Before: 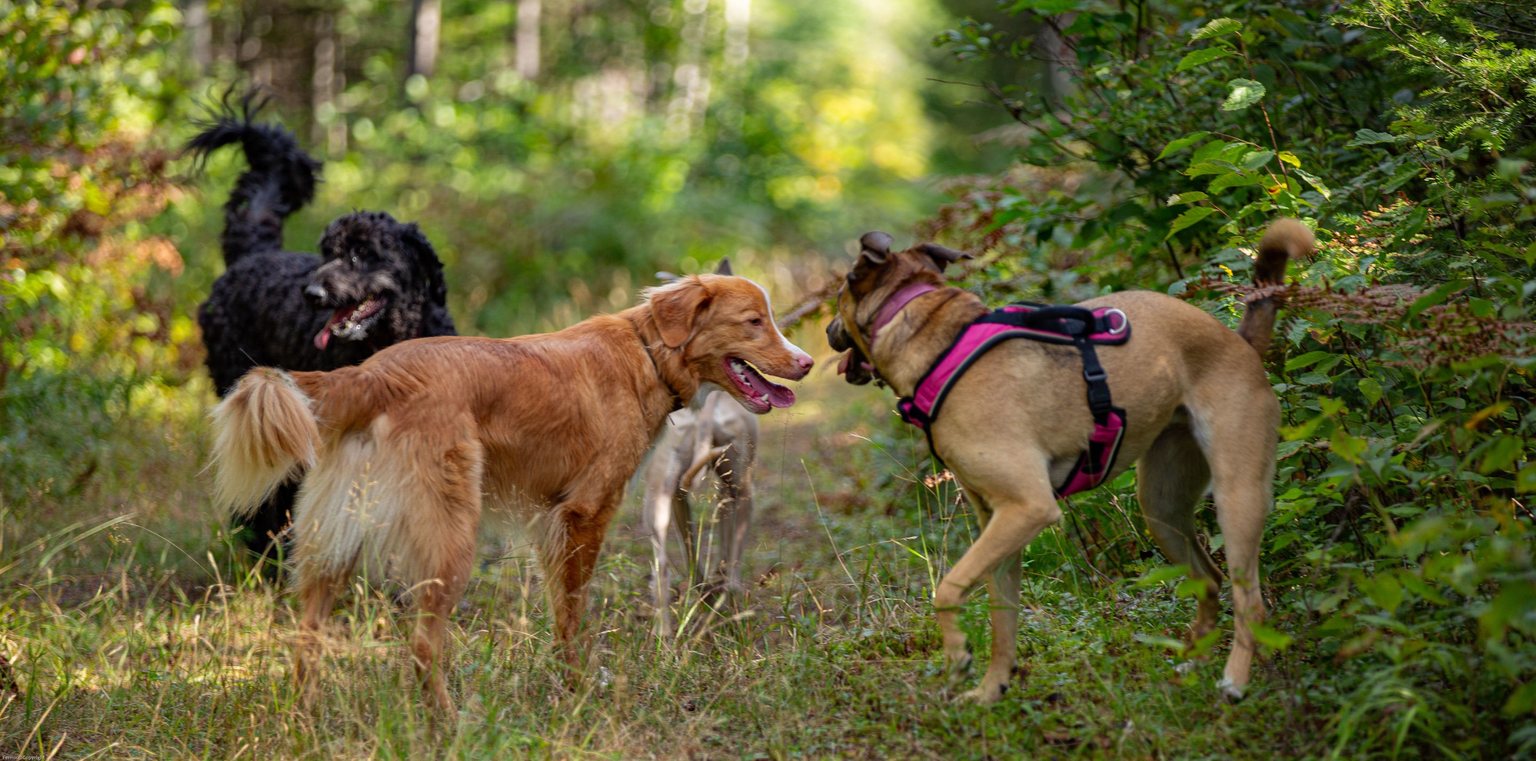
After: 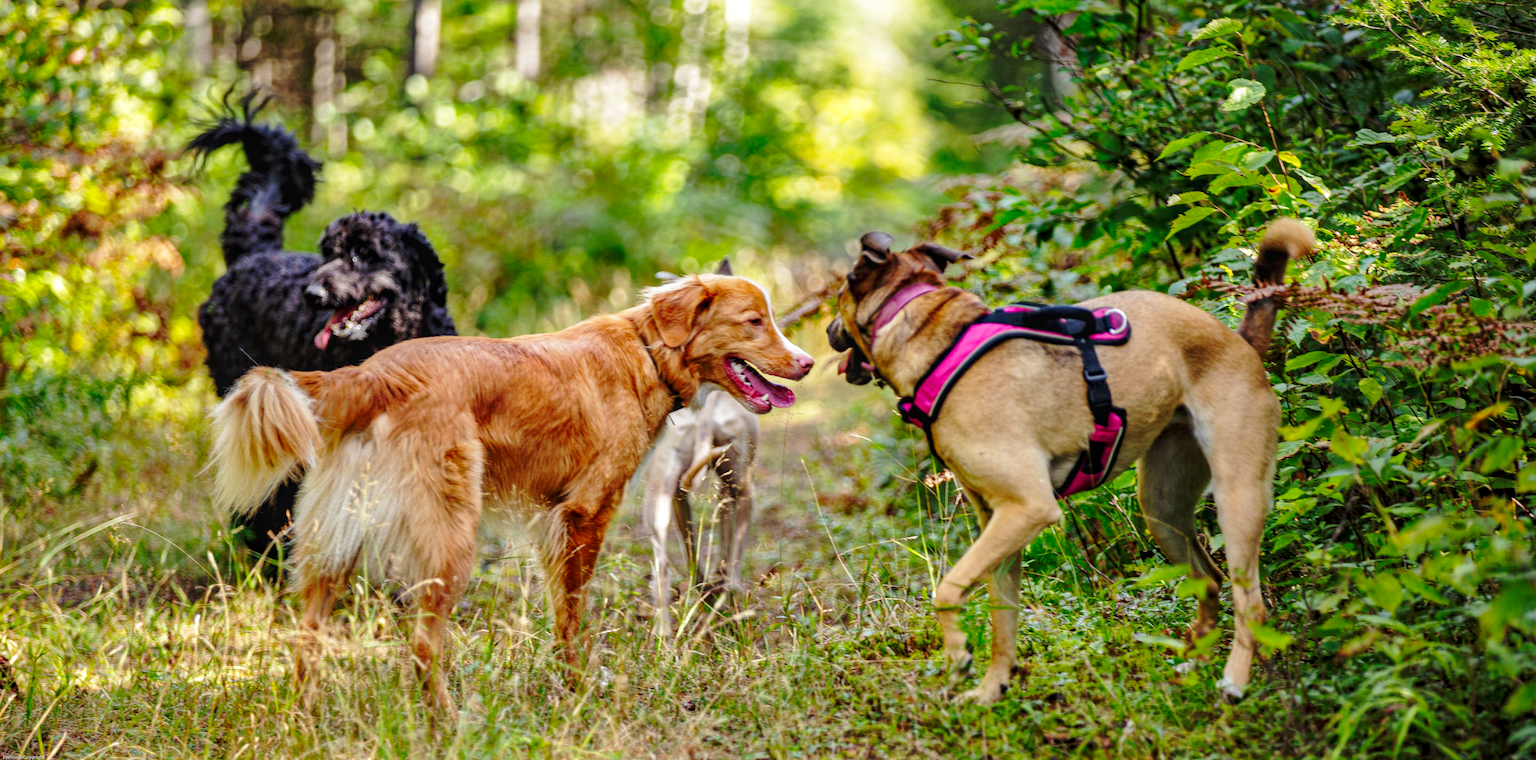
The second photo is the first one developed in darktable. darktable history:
shadows and highlights: shadows 40.22, highlights -59.89
base curve: curves: ch0 [(0, 0) (0.032, 0.037) (0.105, 0.228) (0.435, 0.76) (0.856, 0.983) (1, 1)], preserve colors none
contrast equalizer: y [[0.5, 0.488, 0.462, 0.461, 0.491, 0.5], [0.5 ×6], [0.5 ×6], [0 ×6], [0 ×6]], mix -1
local contrast: detail 115%
